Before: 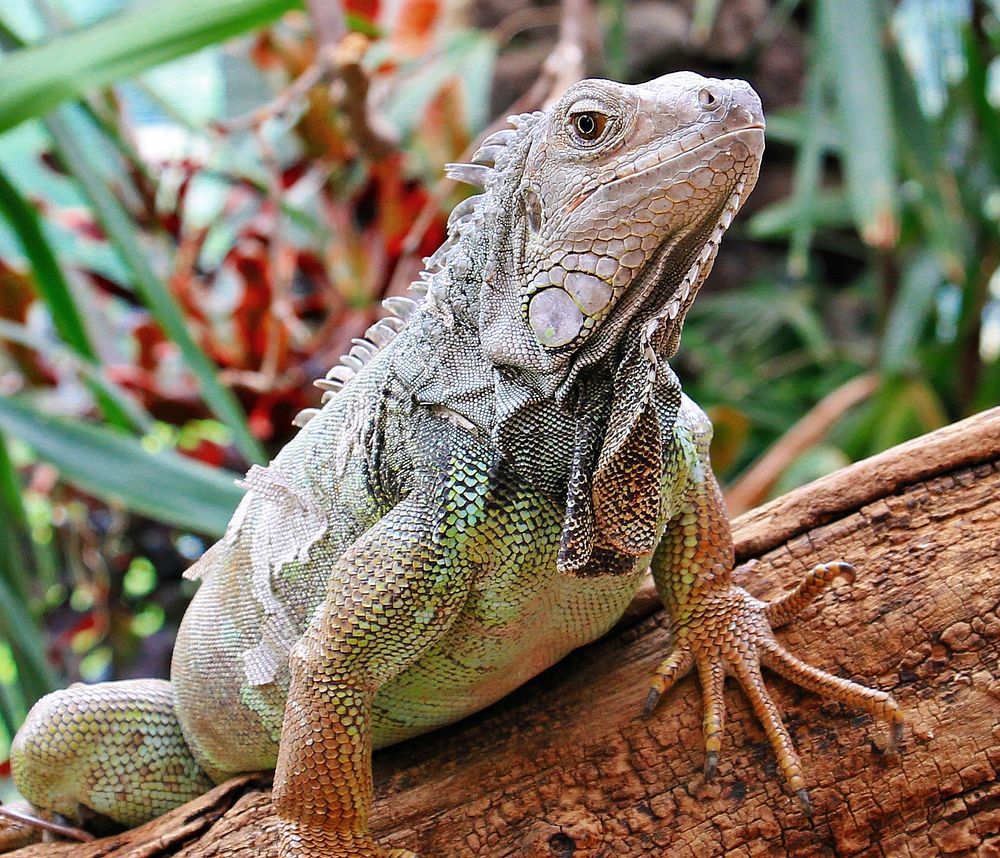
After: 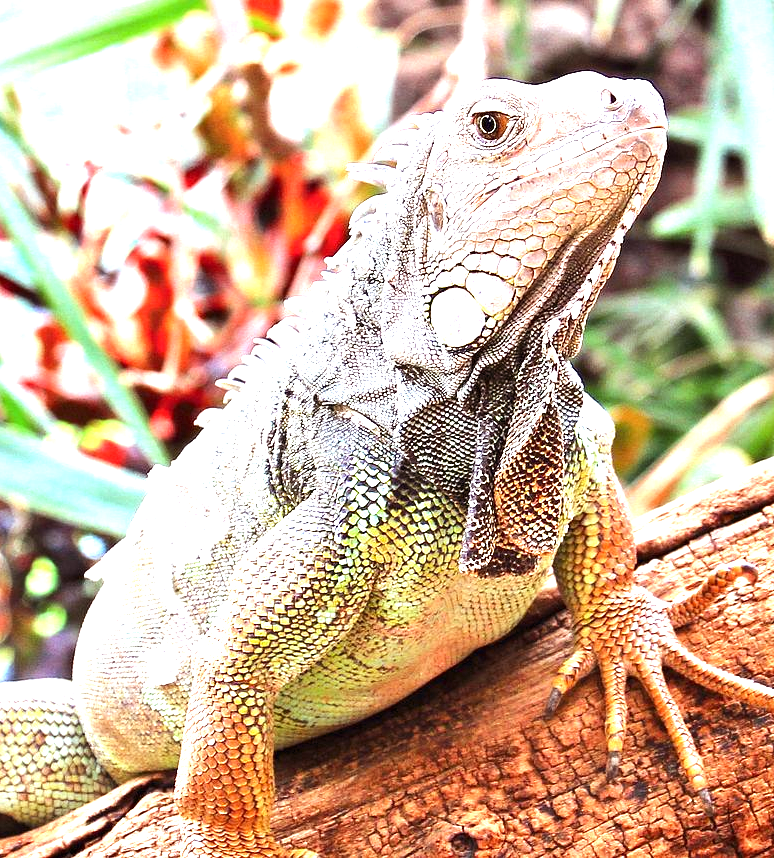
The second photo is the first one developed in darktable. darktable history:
tone equalizer: -8 EV -0.417 EV, -7 EV -0.389 EV, -6 EV -0.333 EV, -5 EV -0.222 EV, -3 EV 0.222 EV, -2 EV 0.333 EV, -1 EV 0.389 EV, +0 EV 0.417 EV, edges refinement/feathering 500, mask exposure compensation -1.57 EV, preserve details no
crop: left 9.88%, right 12.664%
rgb levels: mode RGB, independent channels, levels [[0, 0.474, 1], [0, 0.5, 1], [0, 0.5, 1]]
exposure: black level correction 0, exposure 1.45 EV, compensate exposure bias true, compensate highlight preservation false
